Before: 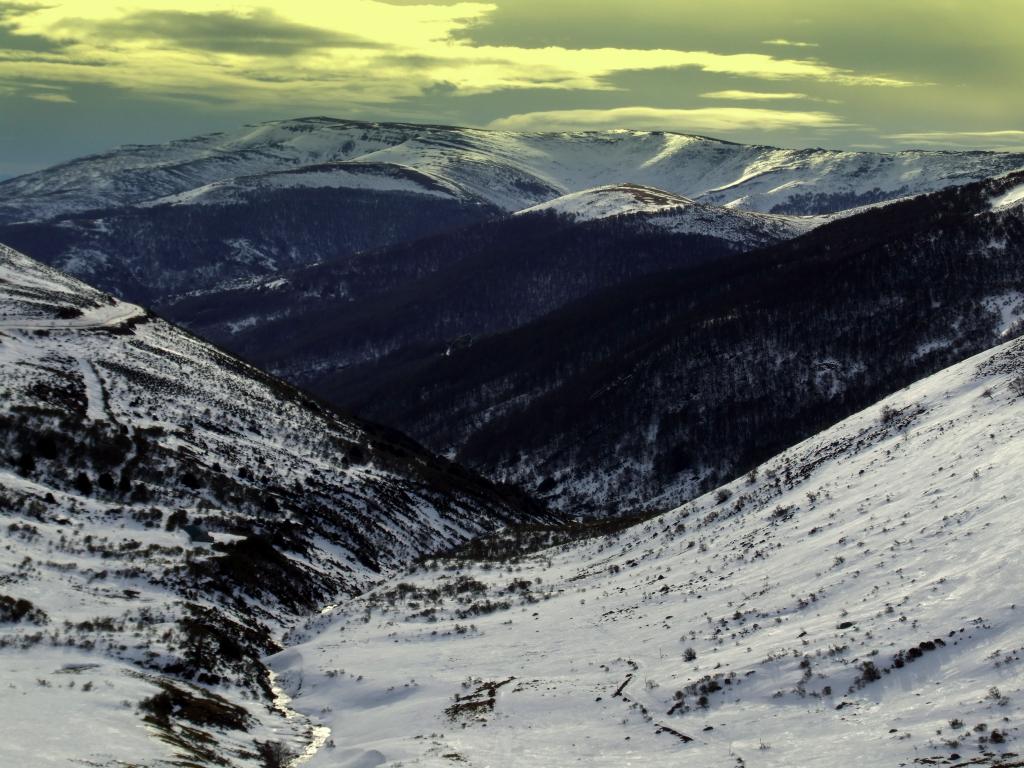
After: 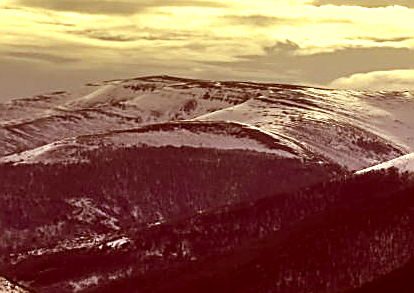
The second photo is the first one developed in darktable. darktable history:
color correction: highlights a* 9.17, highlights b* 9.06, shadows a* 39.55, shadows b* 39.81, saturation 0.81
sharpen: amount 0.997
crop: left 15.455%, top 5.426%, right 44.068%, bottom 56.338%
exposure: exposure 0.671 EV, compensate highlight preservation false
